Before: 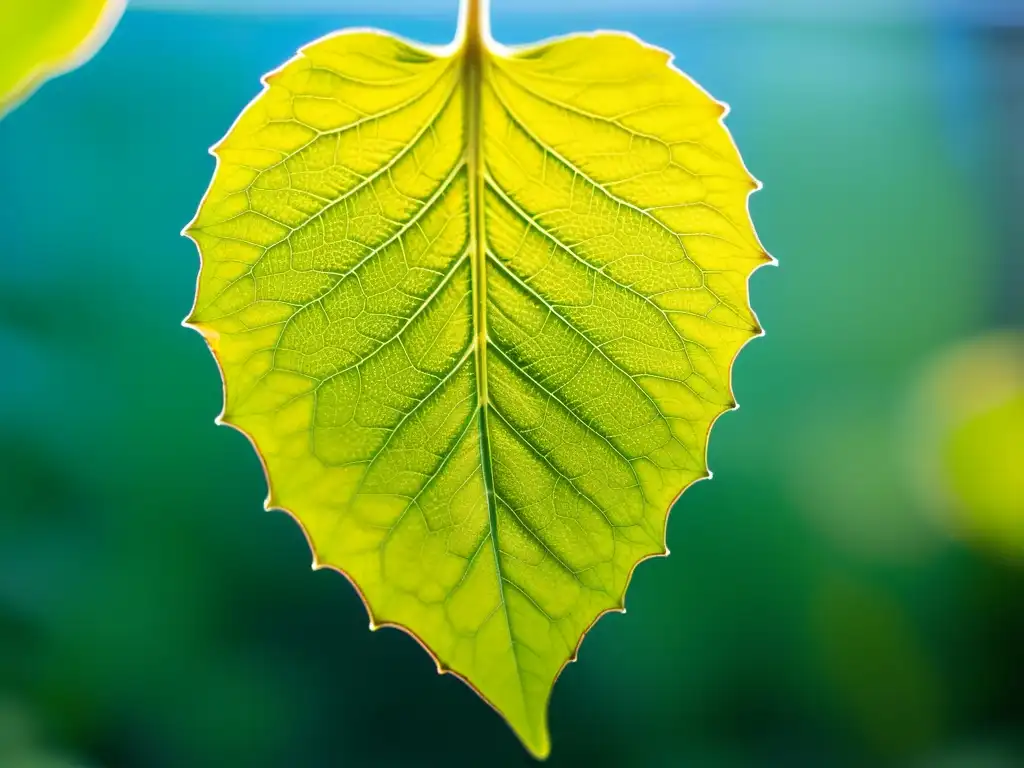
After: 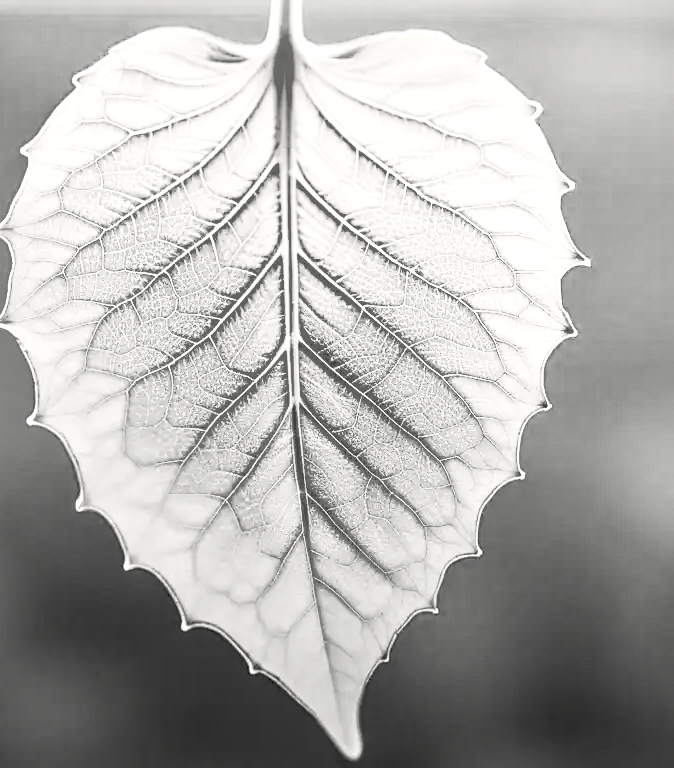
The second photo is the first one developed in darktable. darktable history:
sharpen: radius 1.83, amount 0.406, threshold 1.289
local contrast: detail 130%
contrast brightness saturation: contrast 0.522, brightness 0.452, saturation -0.995
color zones: curves: ch1 [(0, 0.638) (0.193, 0.442) (0.286, 0.15) (0.429, 0.14) (0.571, 0.142) (0.714, 0.154) (0.857, 0.175) (1, 0.638)]
shadows and highlights: shadows 40.09, highlights -60.06
crop and rotate: left 18.416%, right 15.728%
color correction: highlights b* 2.97
